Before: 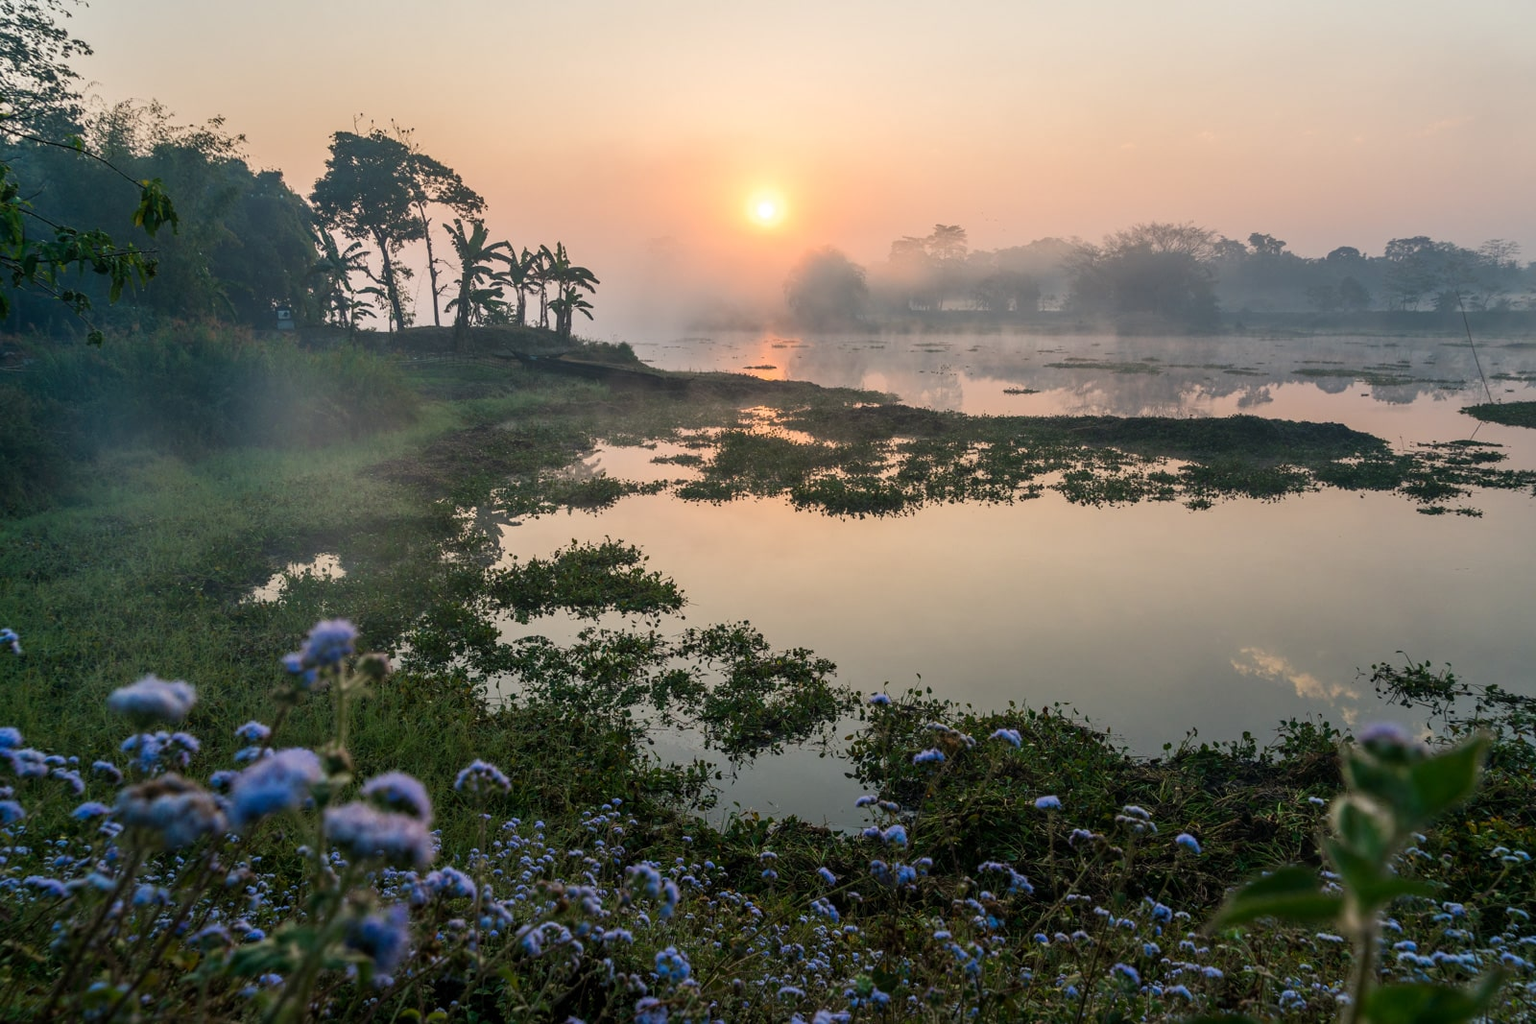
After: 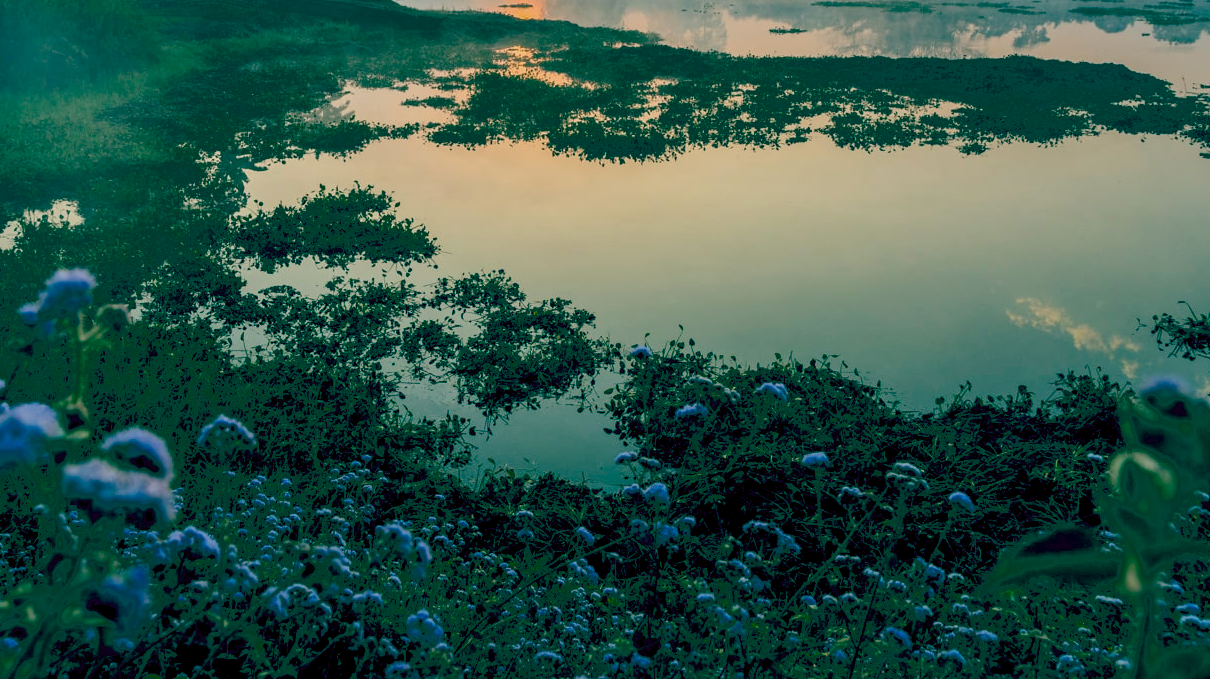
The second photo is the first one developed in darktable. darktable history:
crop and rotate: left 17.309%, top 35.404%, right 7.017%, bottom 0.932%
color balance rgb: power › luminance 1.134%, power › chroma 0.393%, power › hue 32.41°, global offset › luminance -0.539%, global offset › chroma 0.909%, global offset › hue 173.98°, perceptual saturation grading › global saturation 17.946%, global vibrance -1.395%, saturation formula JzAzBz (2021)
